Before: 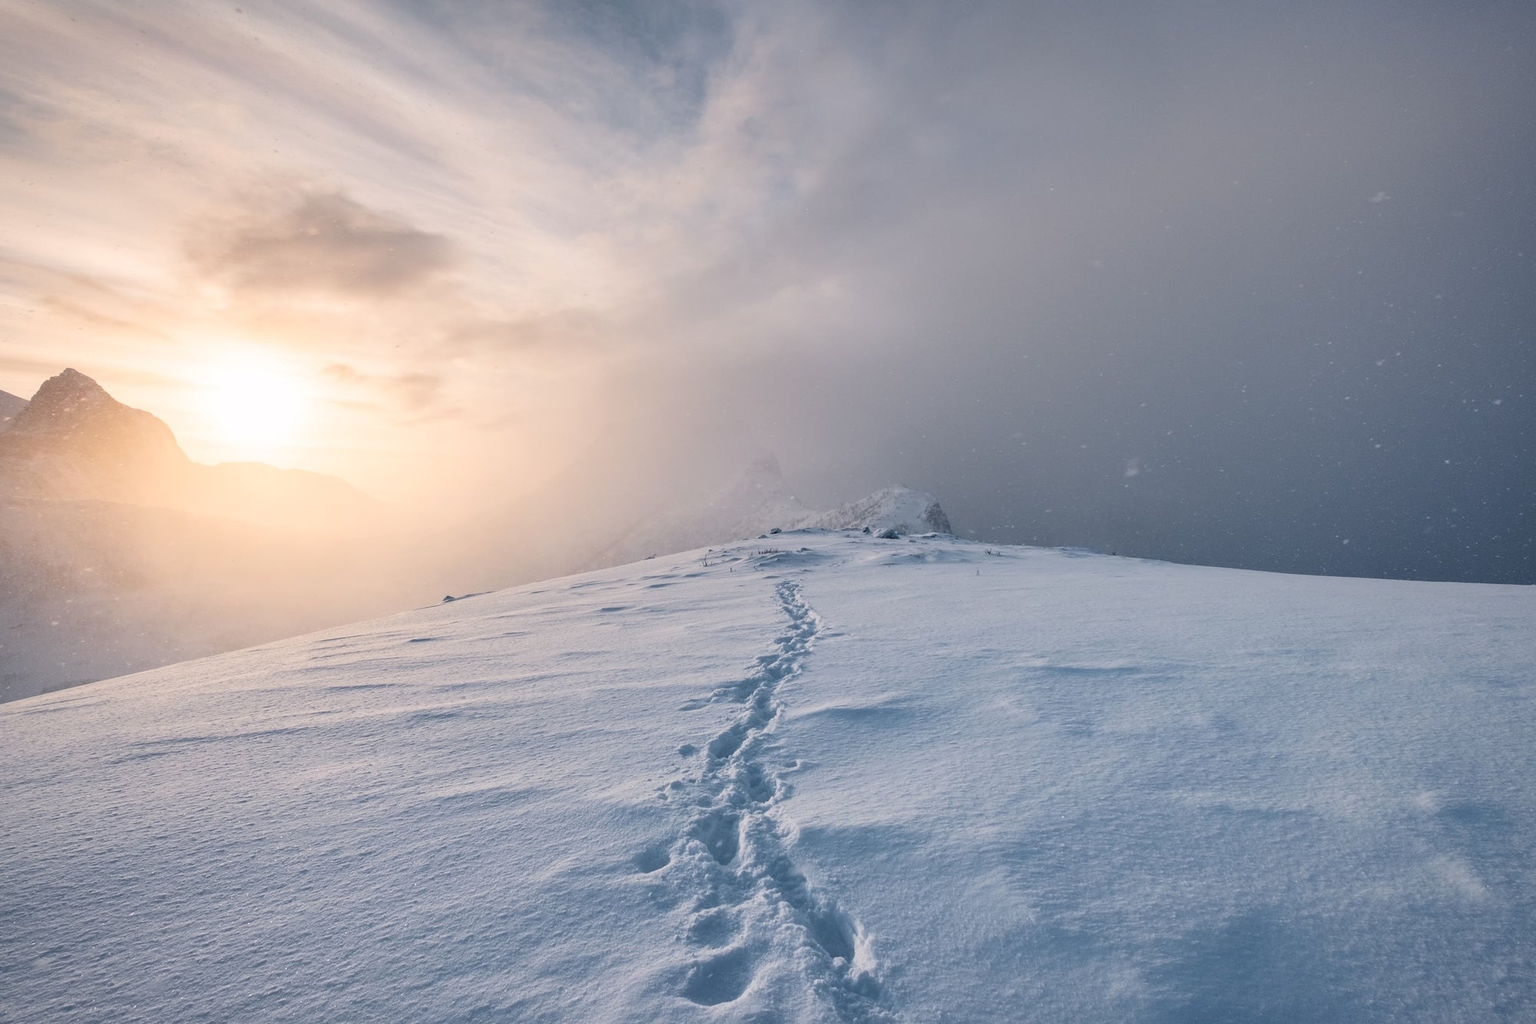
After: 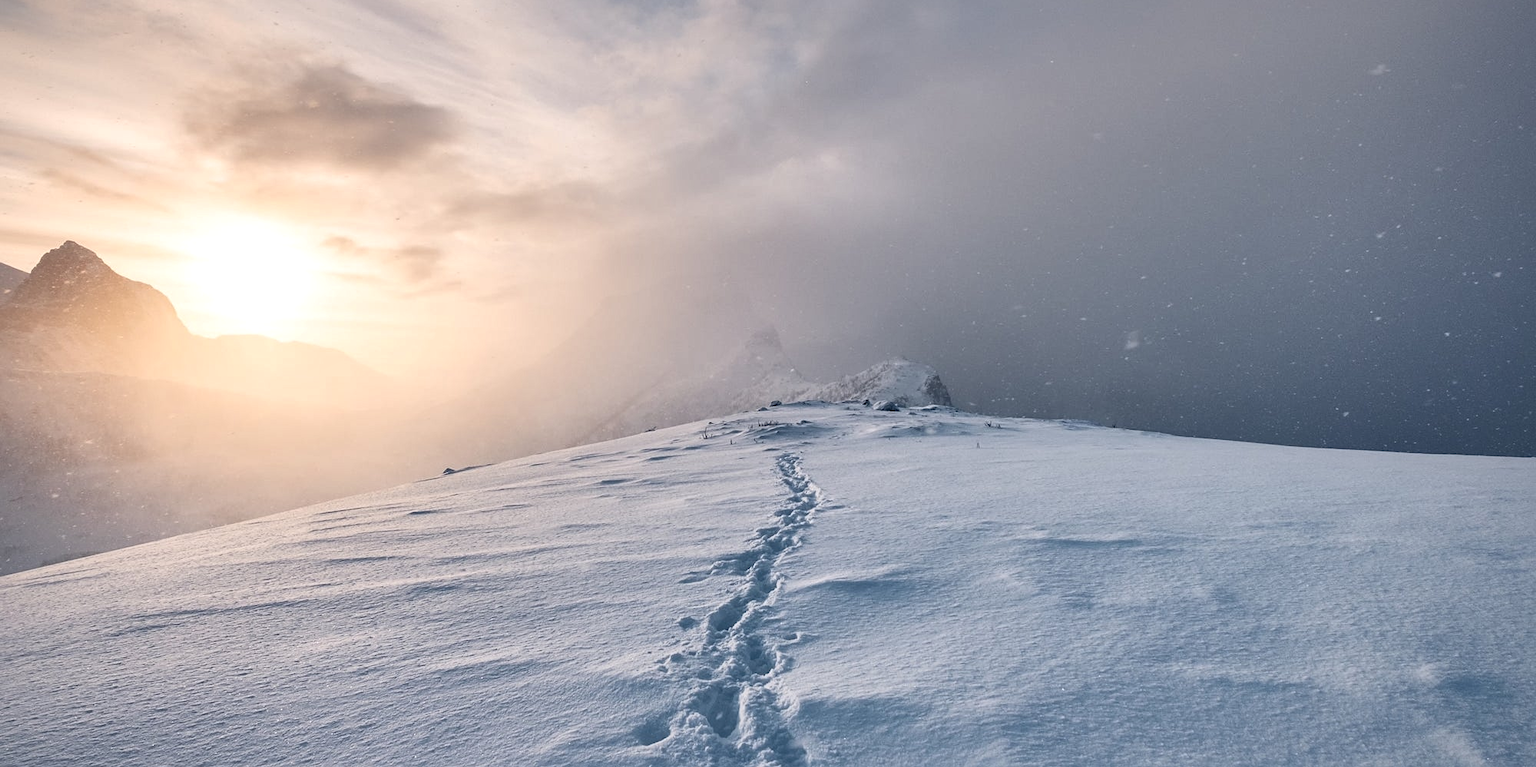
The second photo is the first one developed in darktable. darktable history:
local contrast: mode bilateral grid, contrast 20, coarseness 100, detail 150%, midtone range 0.2
crop and rotate: top 12.5%, bottom 12.5%
sharpen: amount 0.2
